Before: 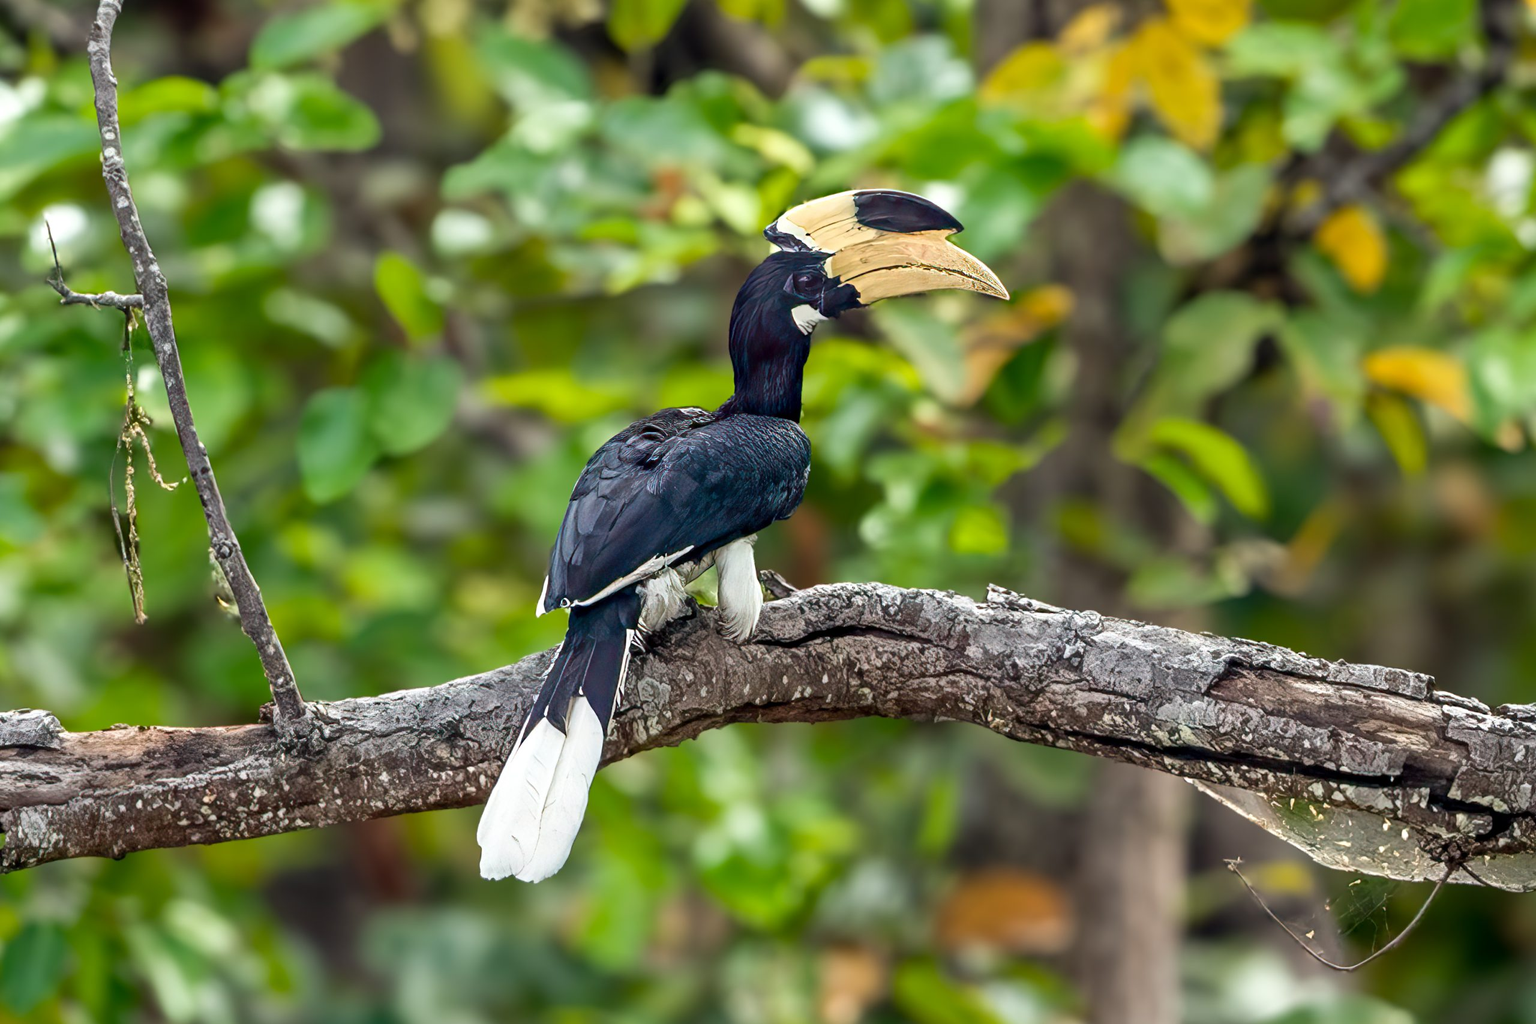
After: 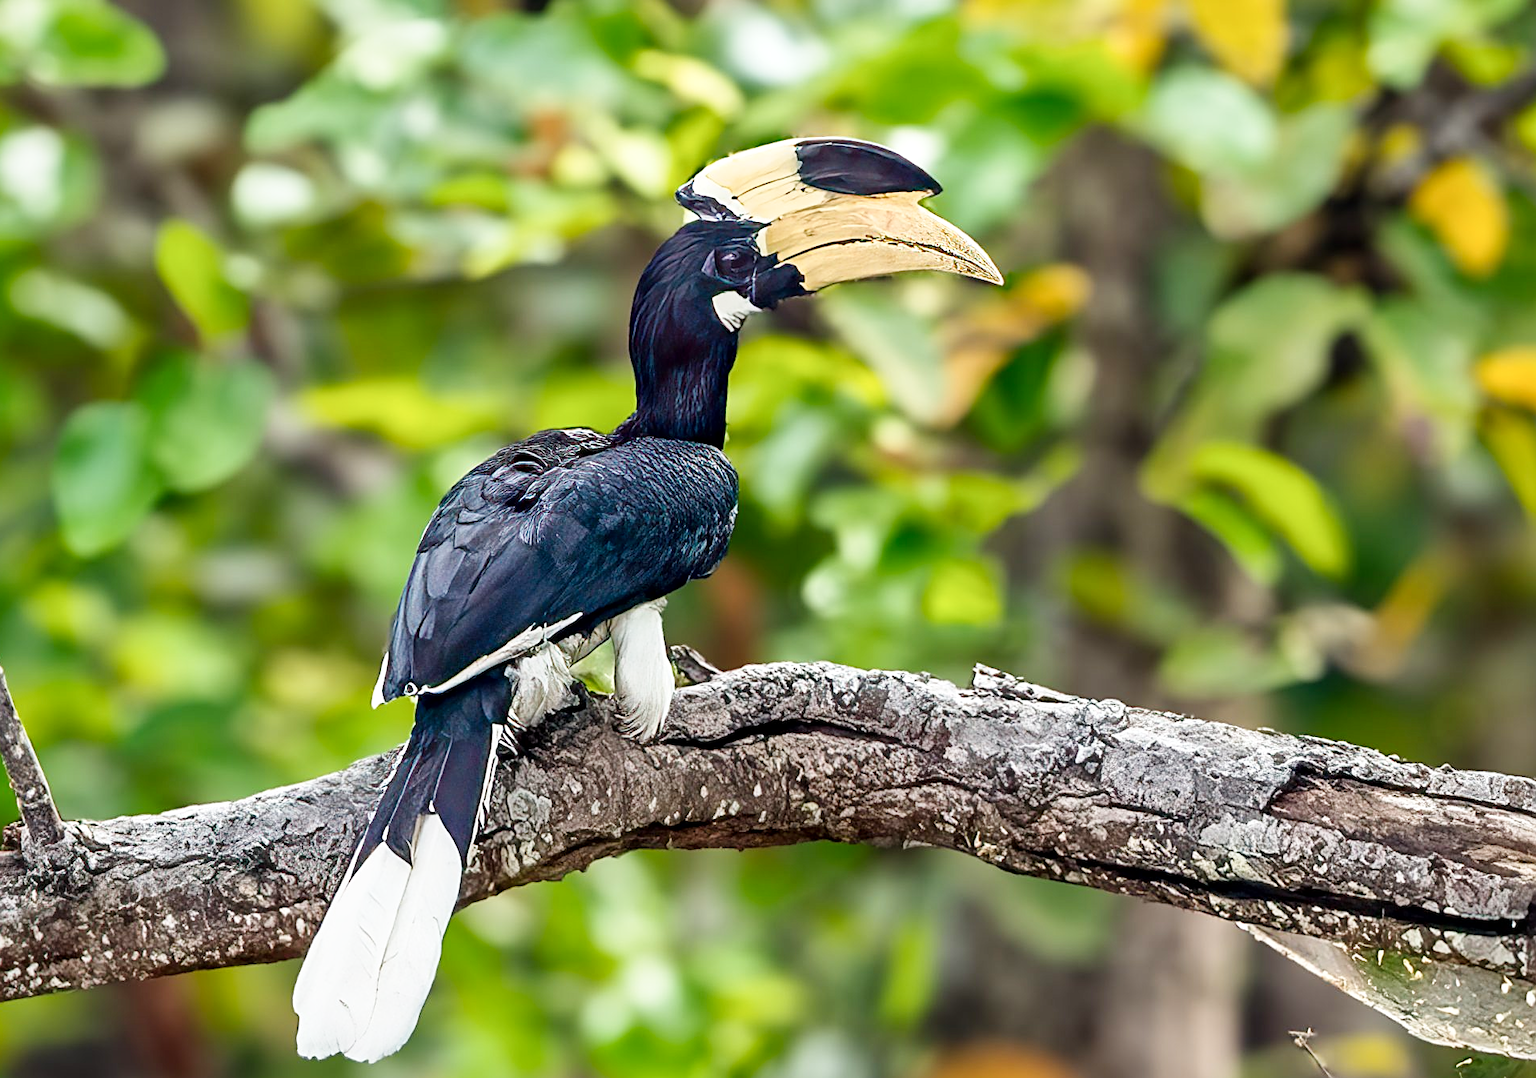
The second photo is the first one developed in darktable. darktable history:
exposure: compensate exposure bias true, compensate highlight preservation false
local contrast: mode bilateral grid, contrast 20, coarseness 50, detail 131%, midtone range 0.2
crop: left 16.774%, top 8.494%, right 8.254%, bottom 12.486%
sharpen: on, module defaults
tone curve: curves: ch0 [(0, 0.012) (0.093, 0.11) (0.345, 0.425) (0.457, 0.562) (0.628, 0.738) (0.839, 0.909) (0.998, 0.978)]; ch1 [(0, 0) (0.437, 0.408) (0.472, 0.47) (0.502, 0.497) (0.527, 0.523) (0.568, 0.577) (0.62, 0.66) (0.669, 0.748) (0.859, 0.899) (1, 1)]; ch2 [(0, 0) (0.33, 0.301) (0.421, 0.443) (0.473, 0.498) (0.509, 0.502) (0.535, 0.545) (0.549, 0.576) (0.644, 0.703) (1, 1)], preserve colors none
